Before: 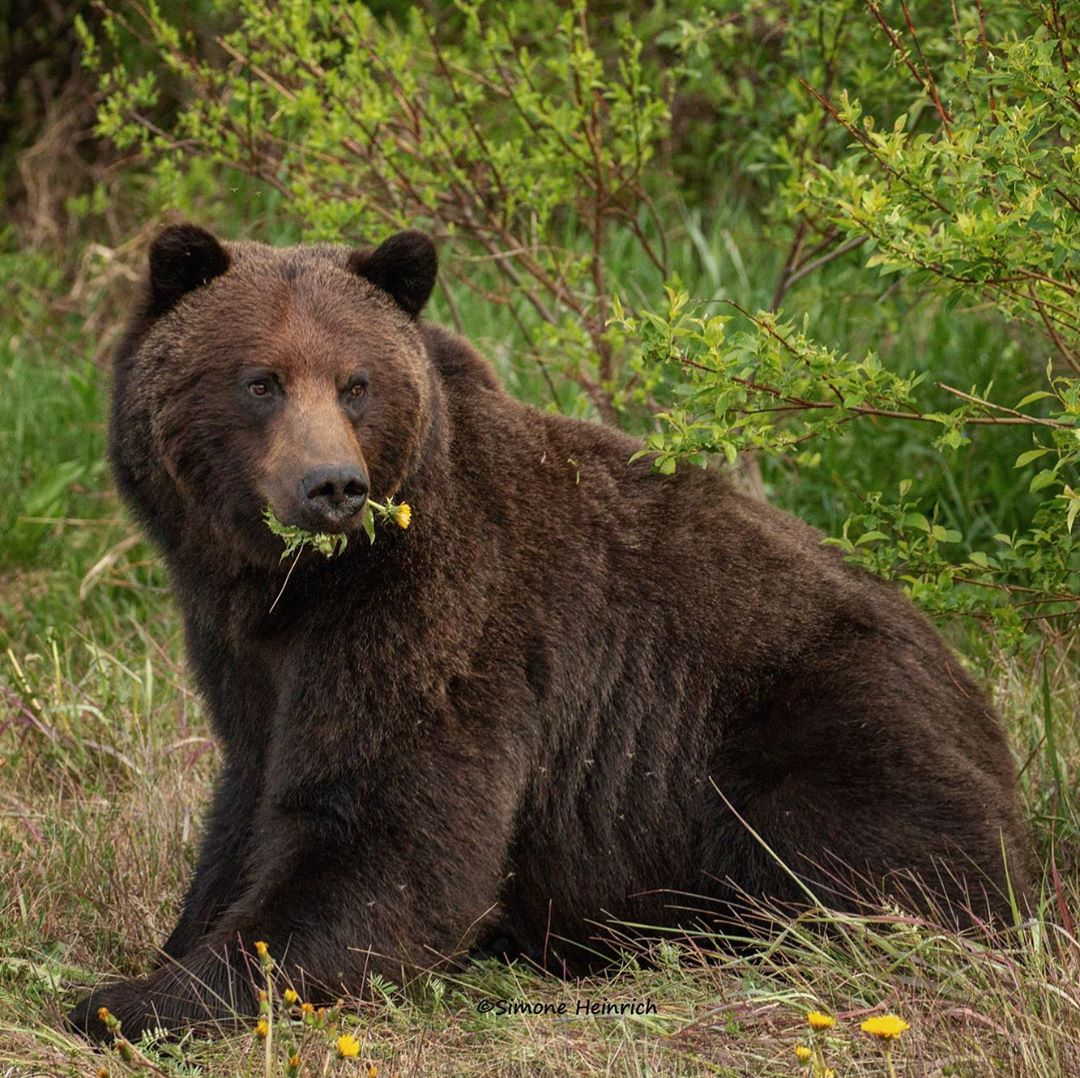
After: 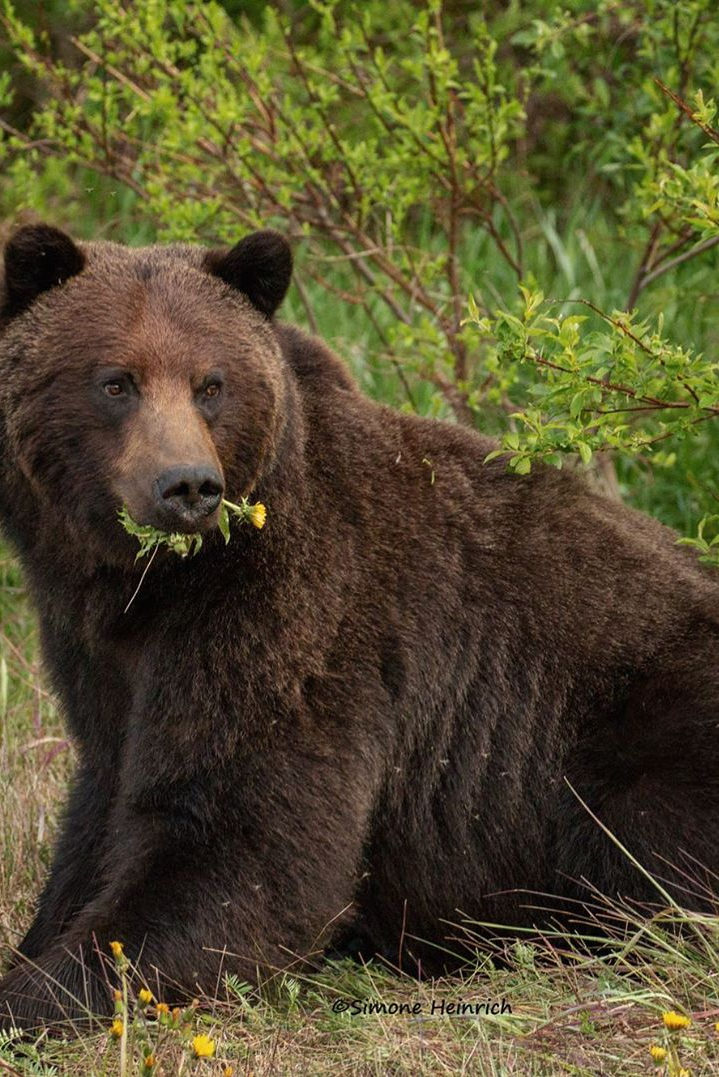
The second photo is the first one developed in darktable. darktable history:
crop and rotate: left 13.47%, right 19.871%
